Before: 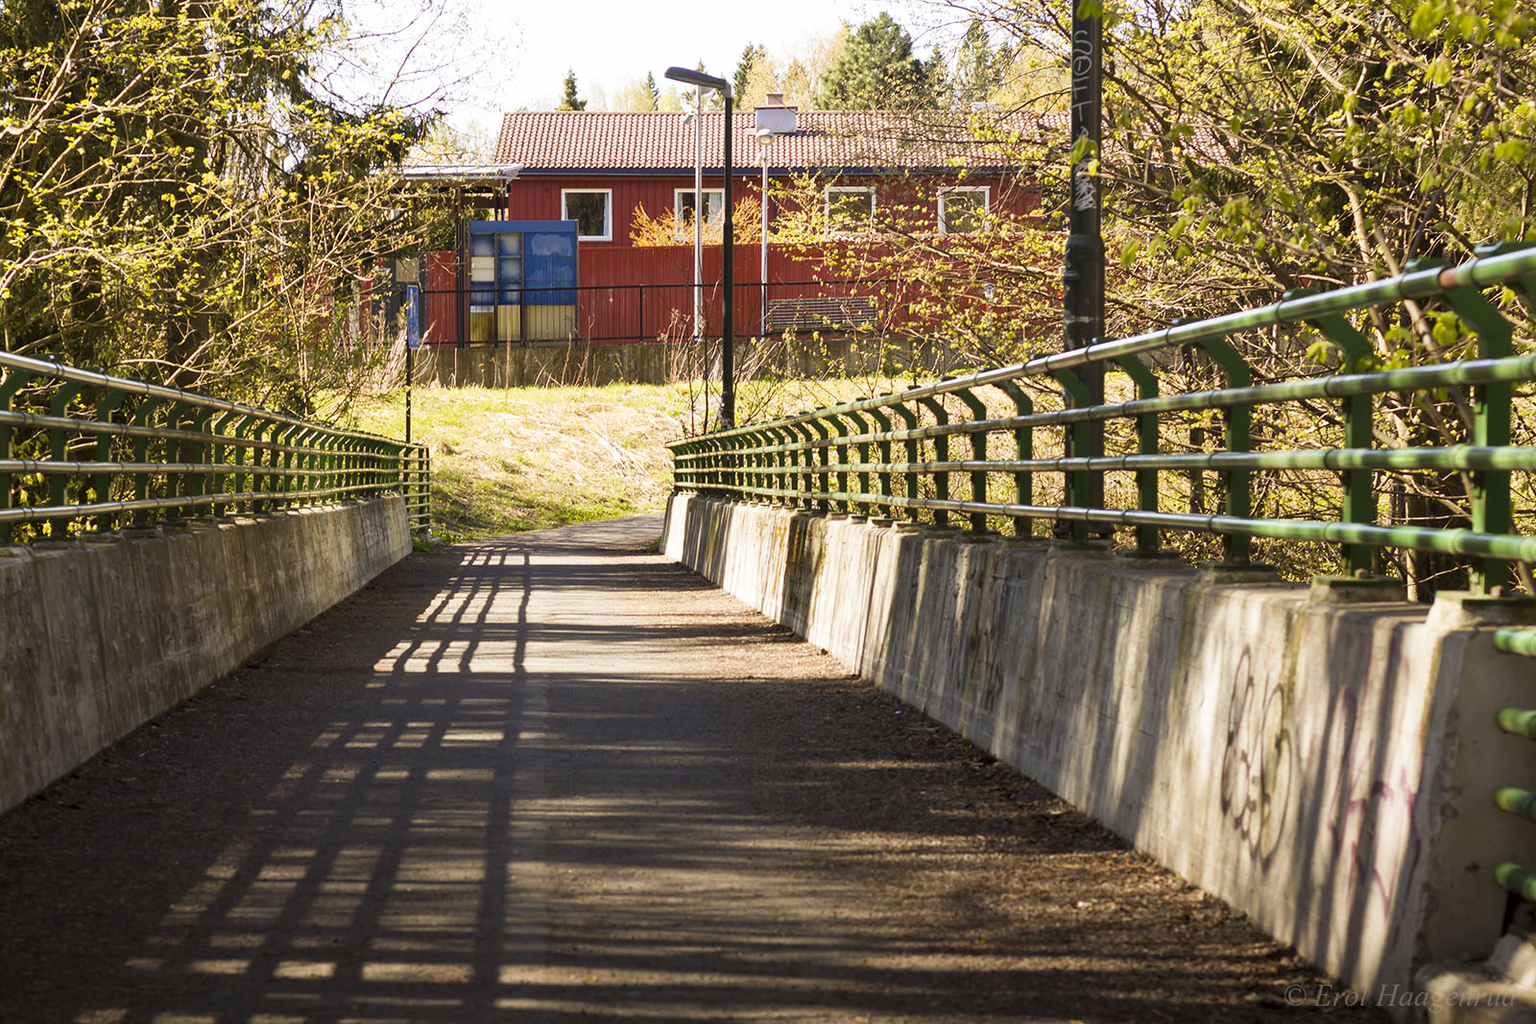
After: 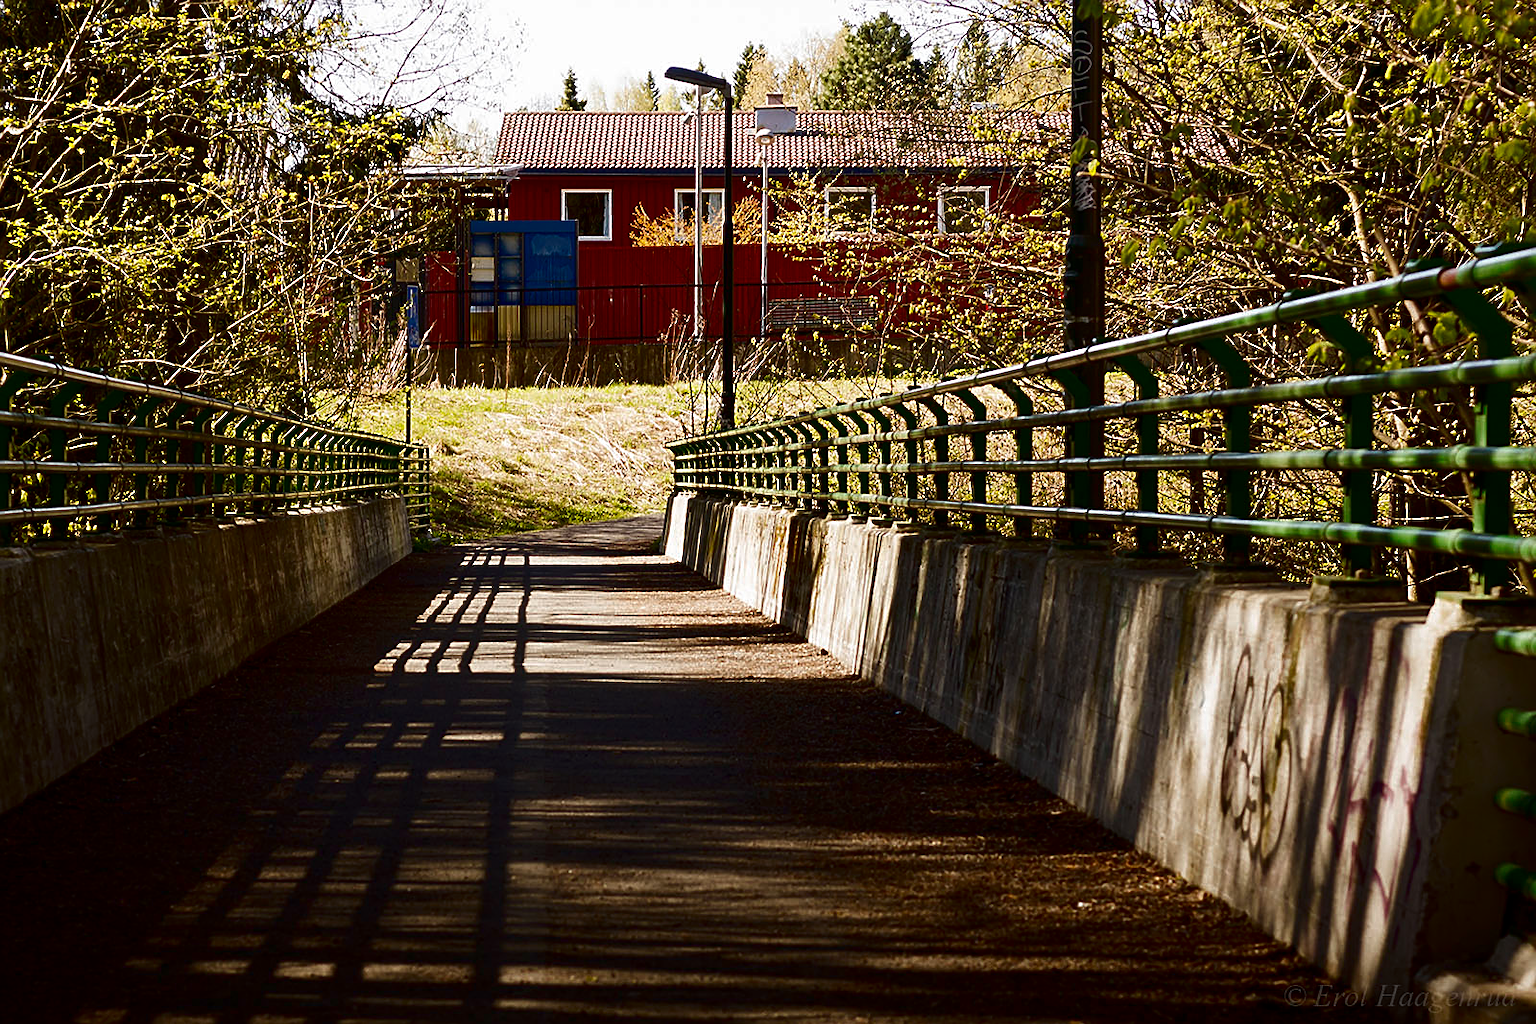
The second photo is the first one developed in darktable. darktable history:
sharpen: on, module defaults
contrast brightness saturation: brightness -0.52
